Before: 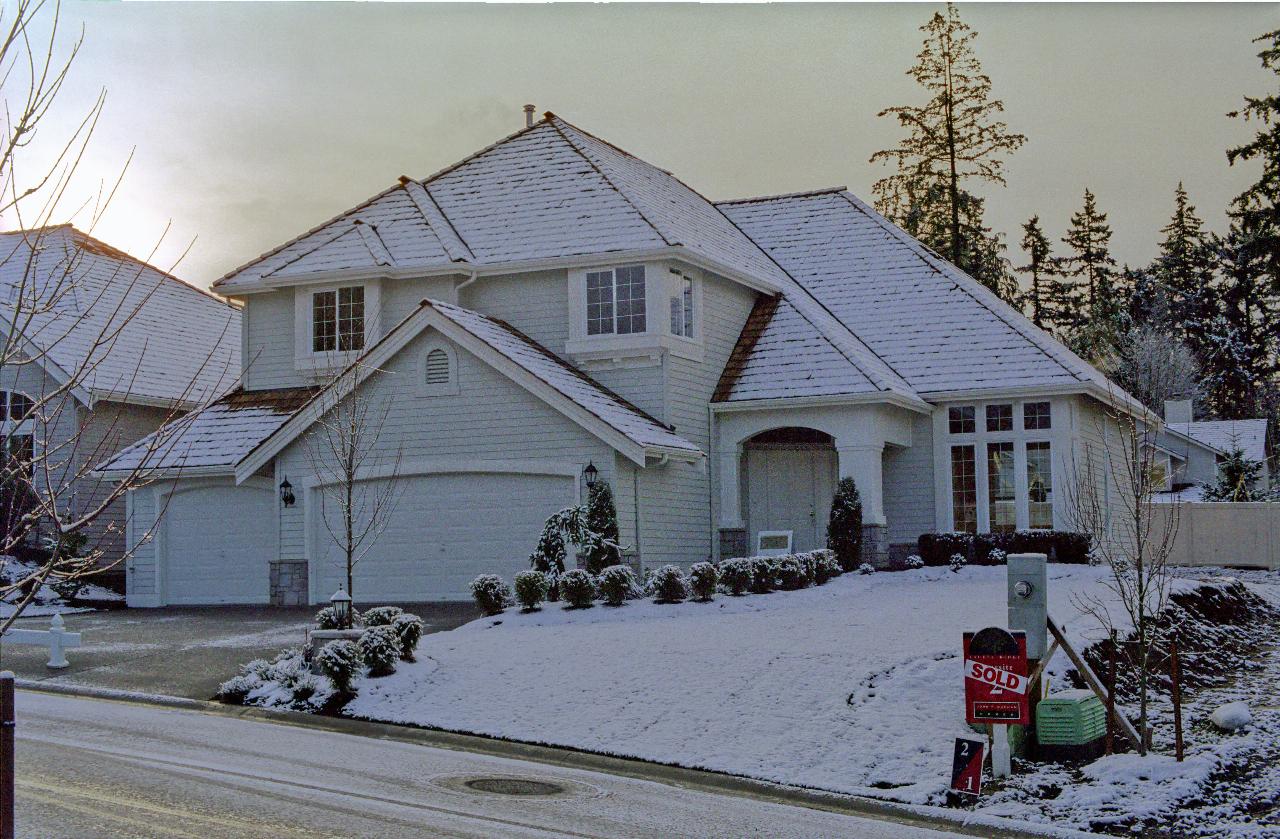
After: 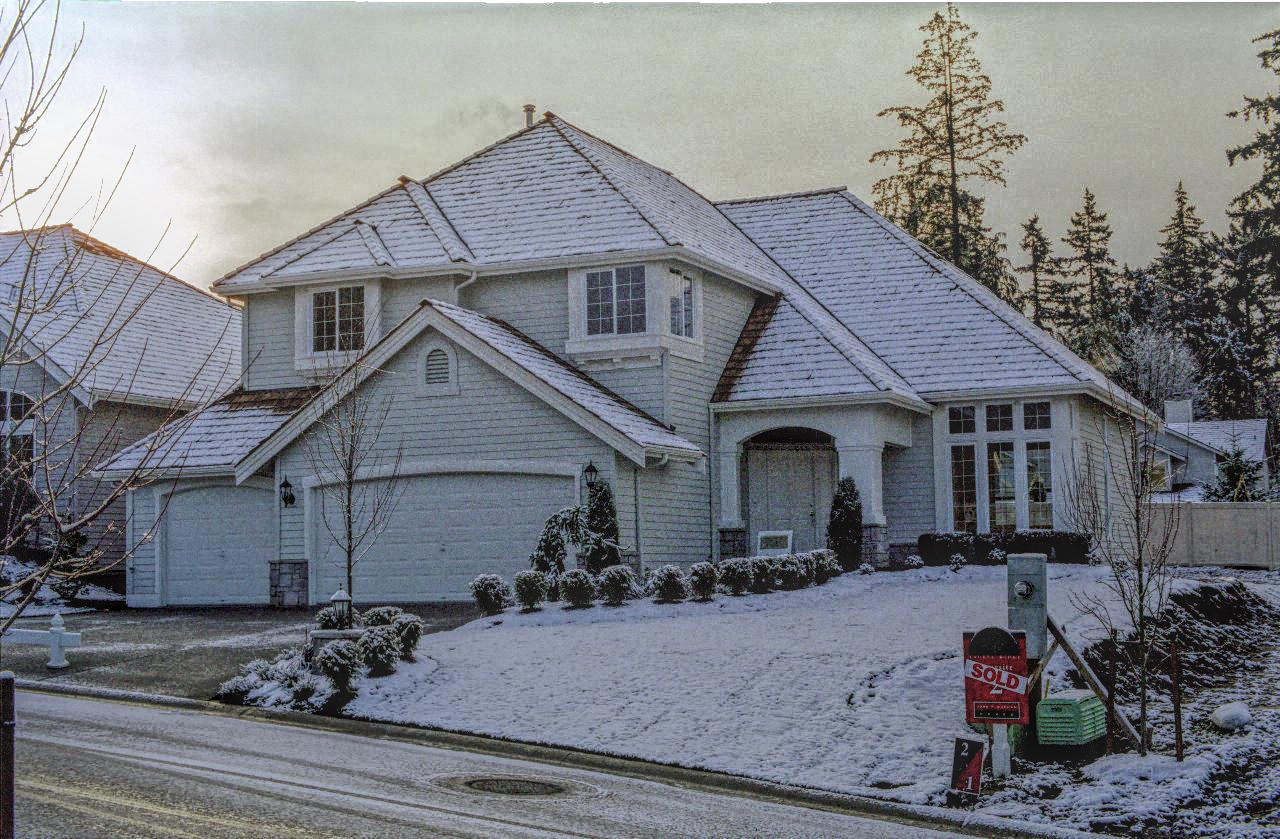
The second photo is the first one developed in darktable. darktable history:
filmic rgb: black relative exposure -9.15 EV, white relative exposure 2.32 EV, hardness 7.5, color science v6 (2022)
local contrast: highlights 20%, shadows 26%, detail 201%, midtone range 0.2
